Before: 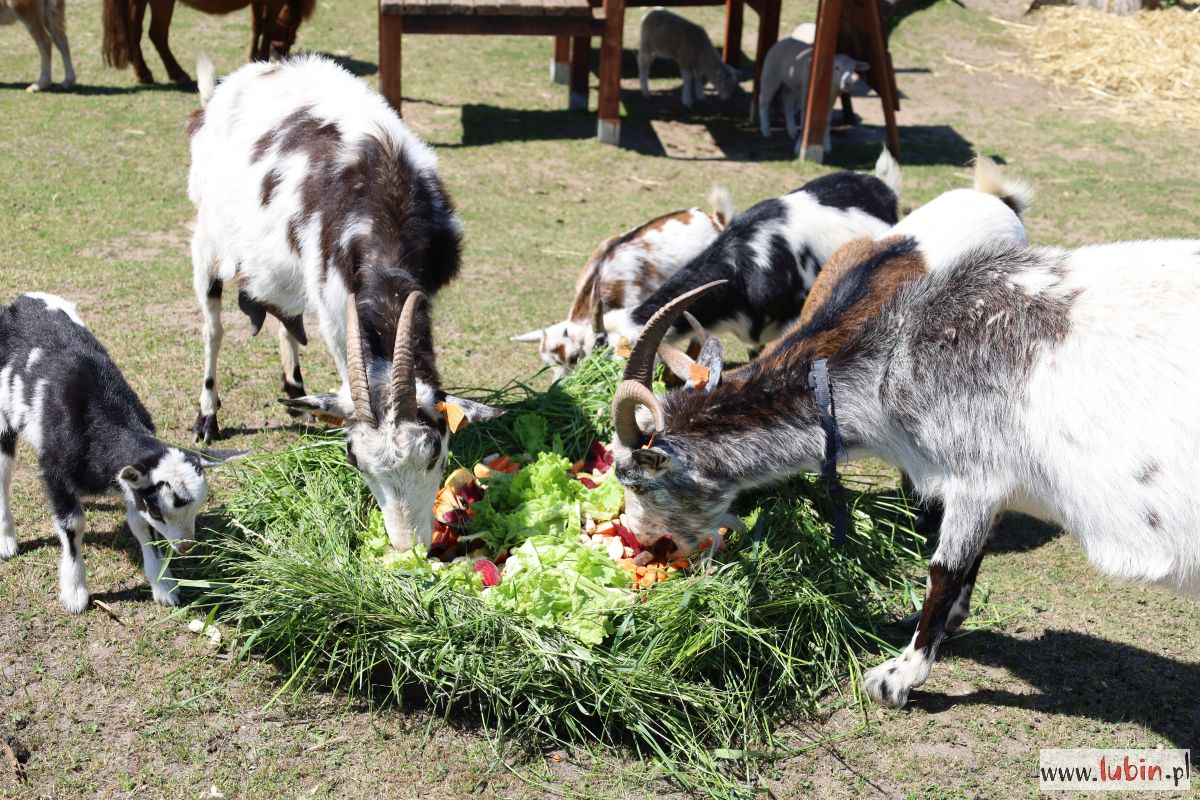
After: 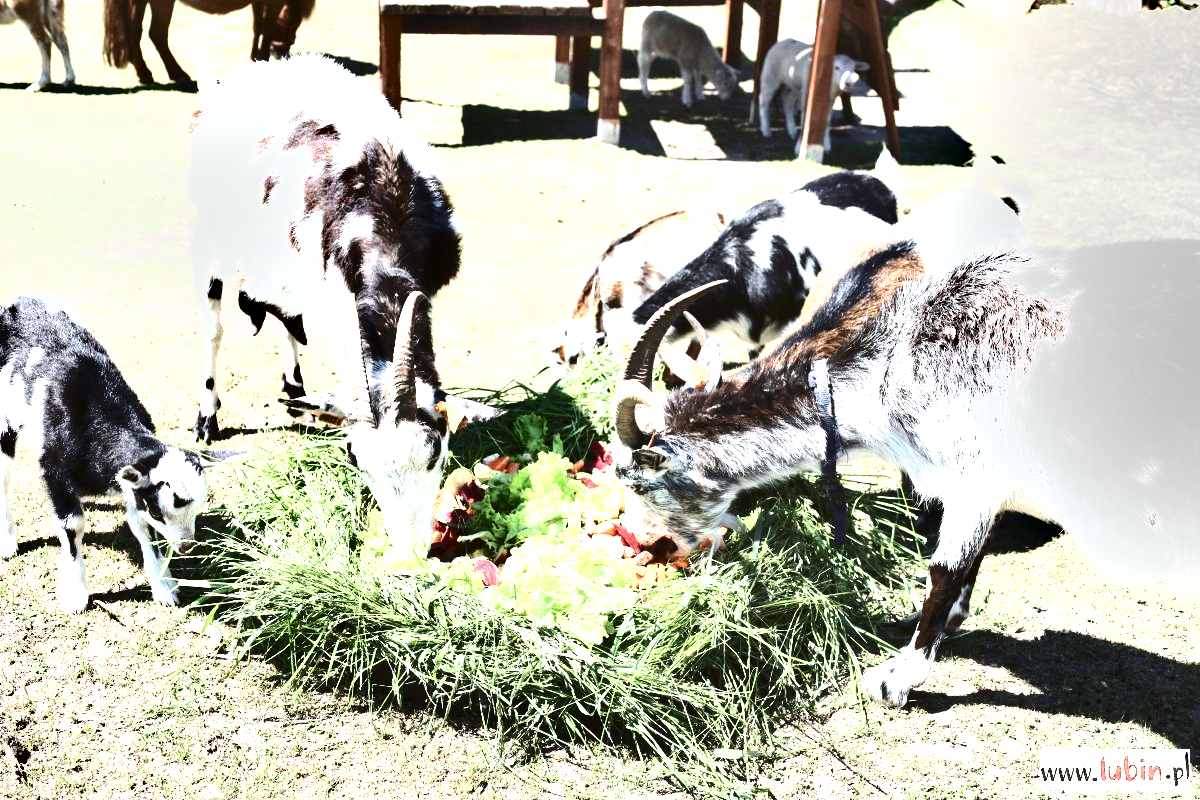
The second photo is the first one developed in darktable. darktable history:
shadows and highlights: soften with gaussian
contrast brightness saturation: contrast 0.25, saturation -0.31
color balance: lift [1.004, 1.002, 1.002, 0.998], gamma [1, 1.007, 1.002, 0.993], gain [1, 0.977, 1.013, 1.023], contrast -3.64%
exposure: exposure 2.25 EV, compensate highlight preservation false
graduated density: rotation -180°, offset 24.95
